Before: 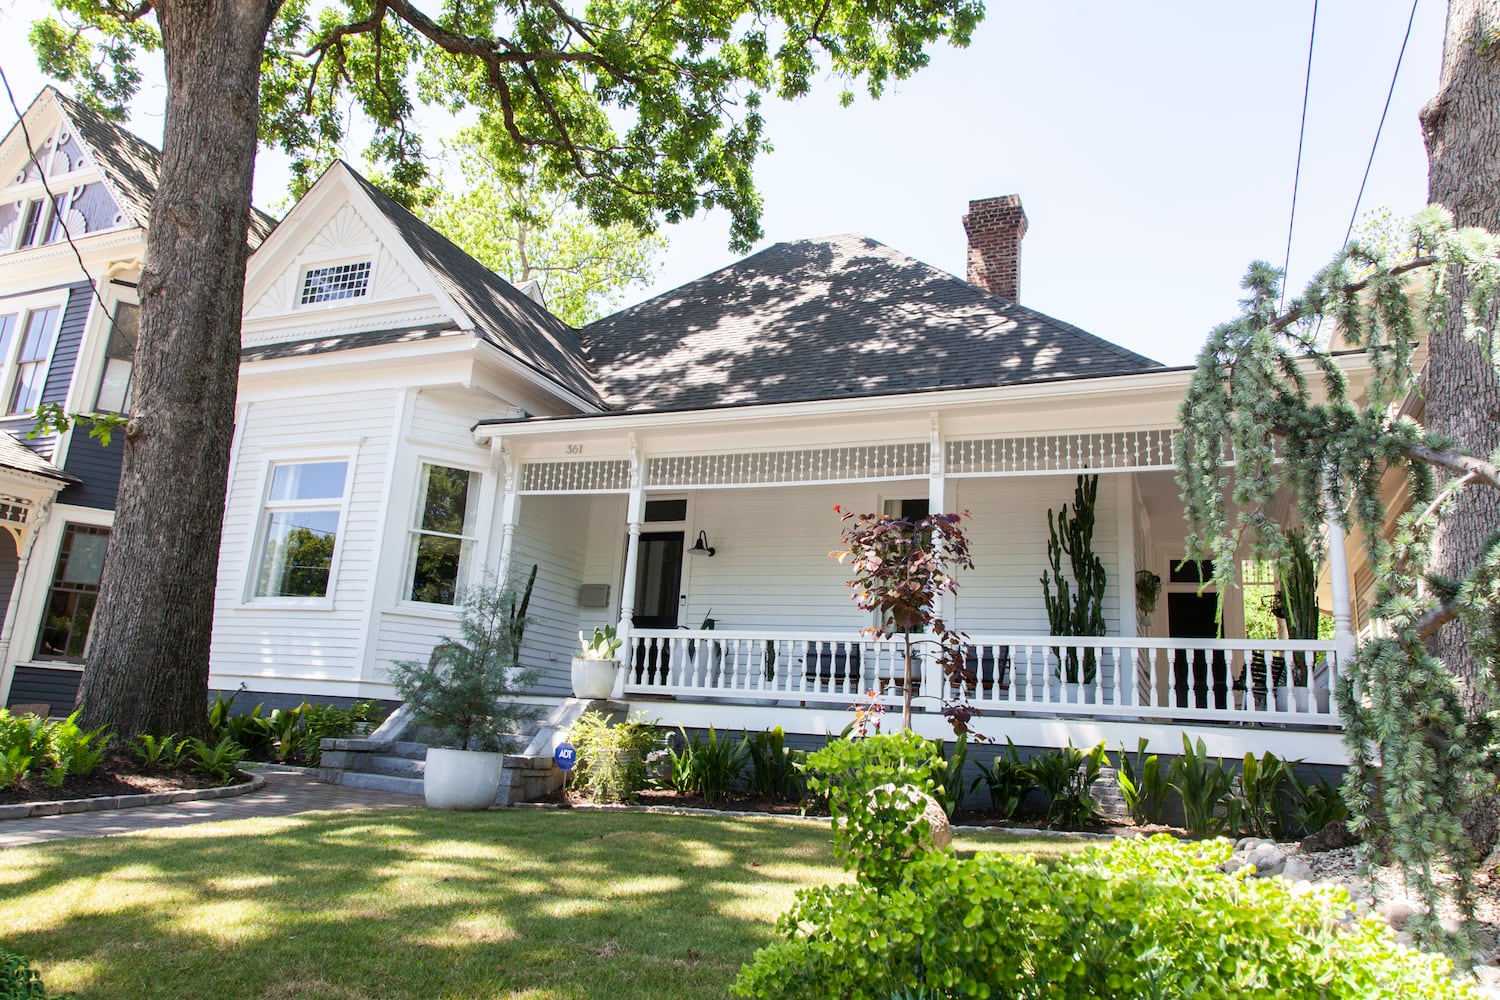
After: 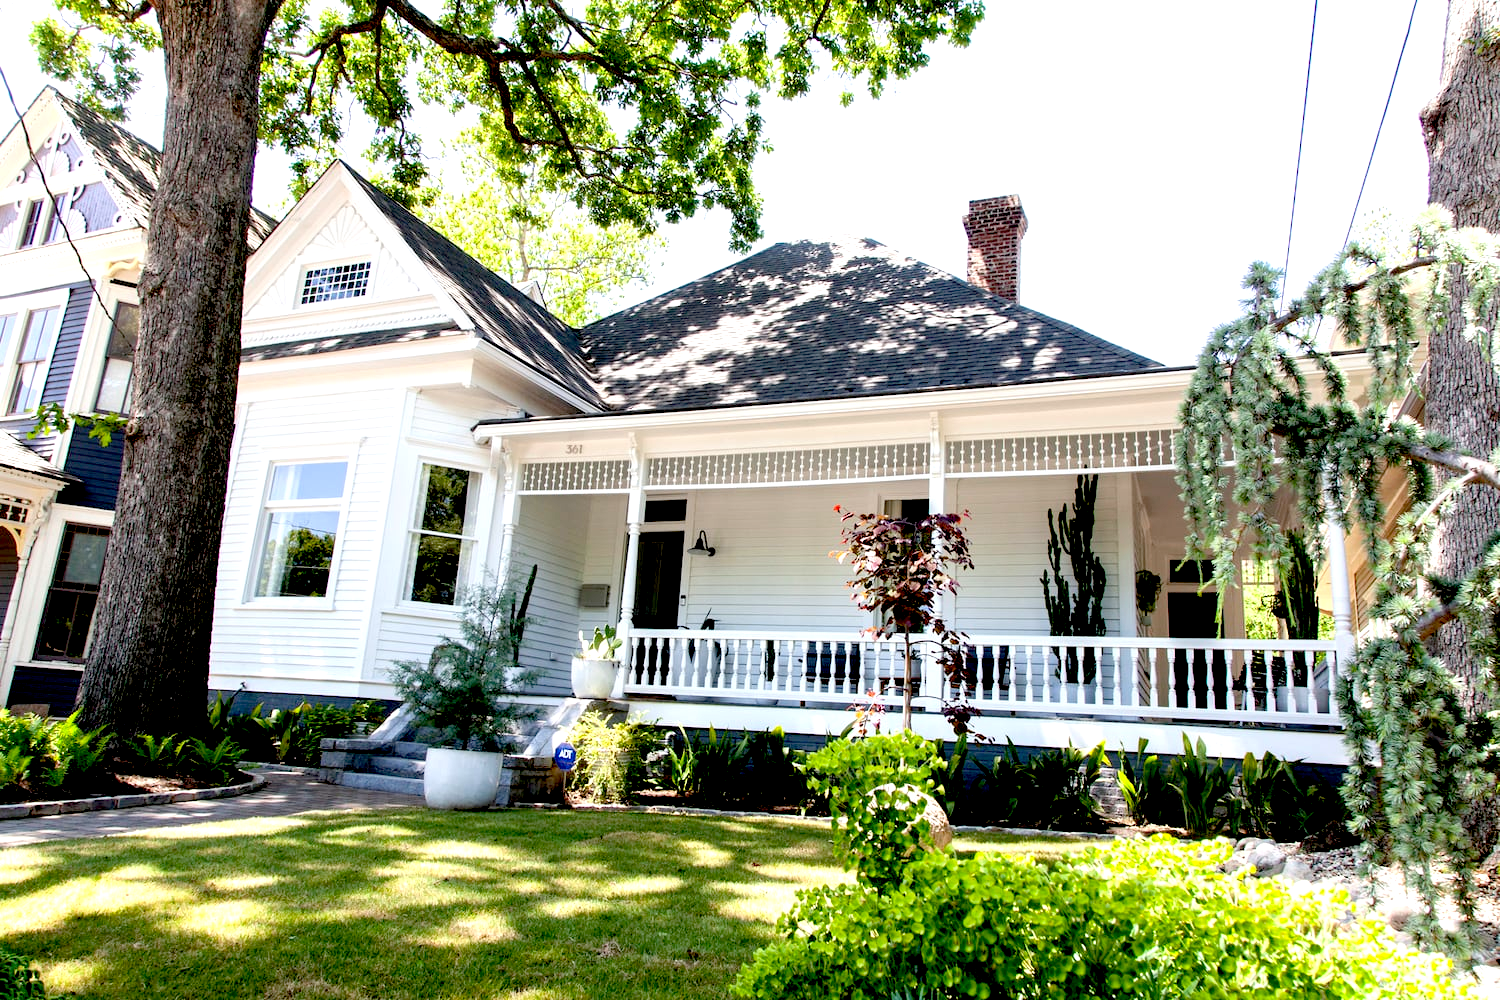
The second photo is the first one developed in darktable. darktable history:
exposure: black level correction 0.04, exposure 0.5 EV, compensate highlight preservation false
color balance rgb: perceptual saturation grading › global saturation 0.244%
